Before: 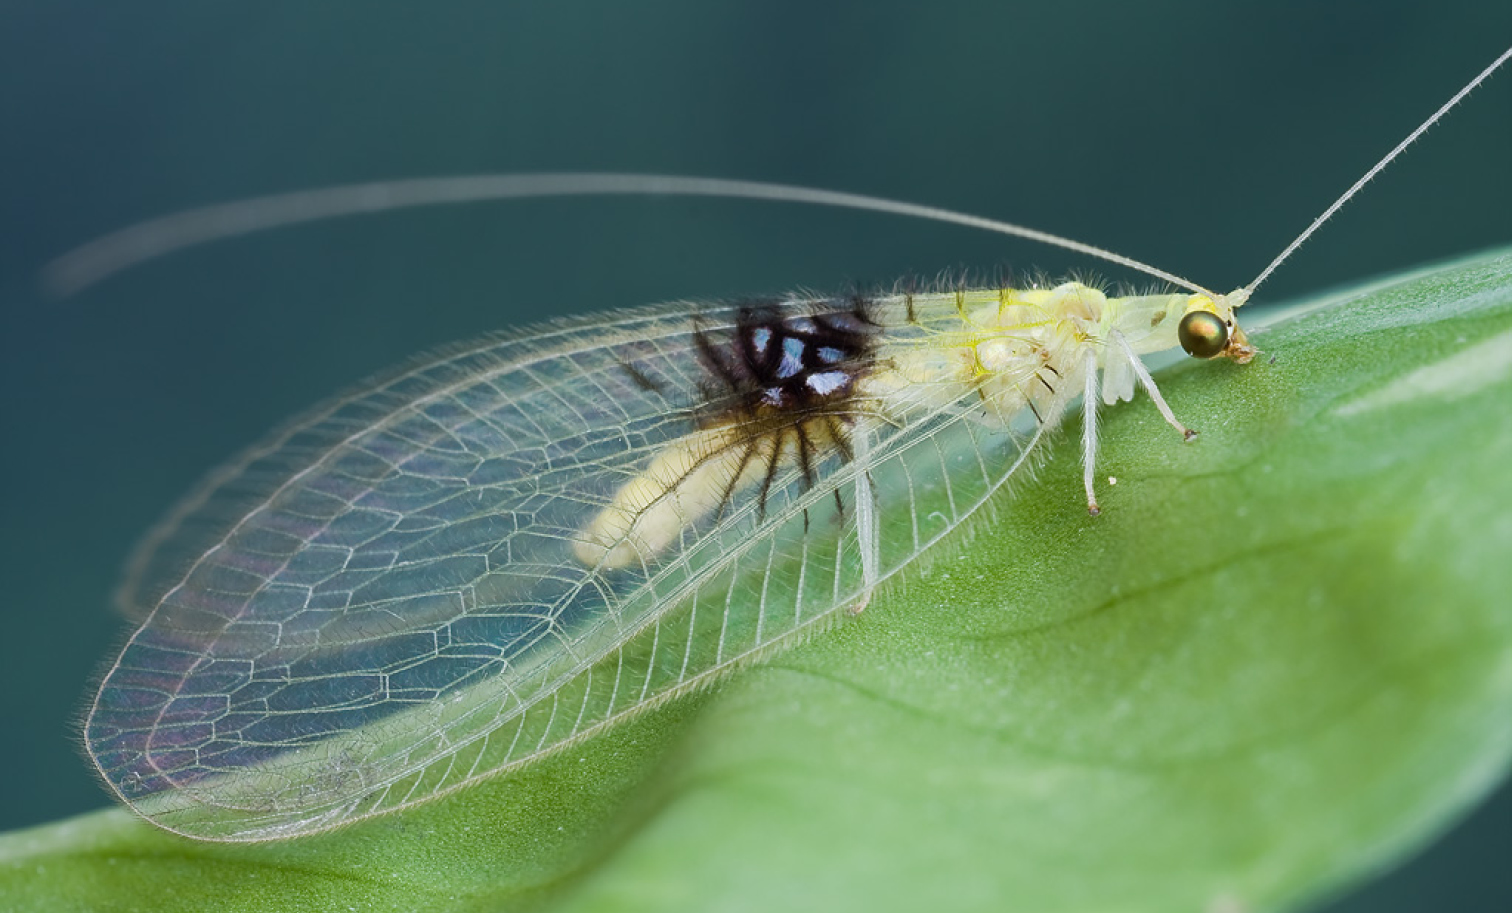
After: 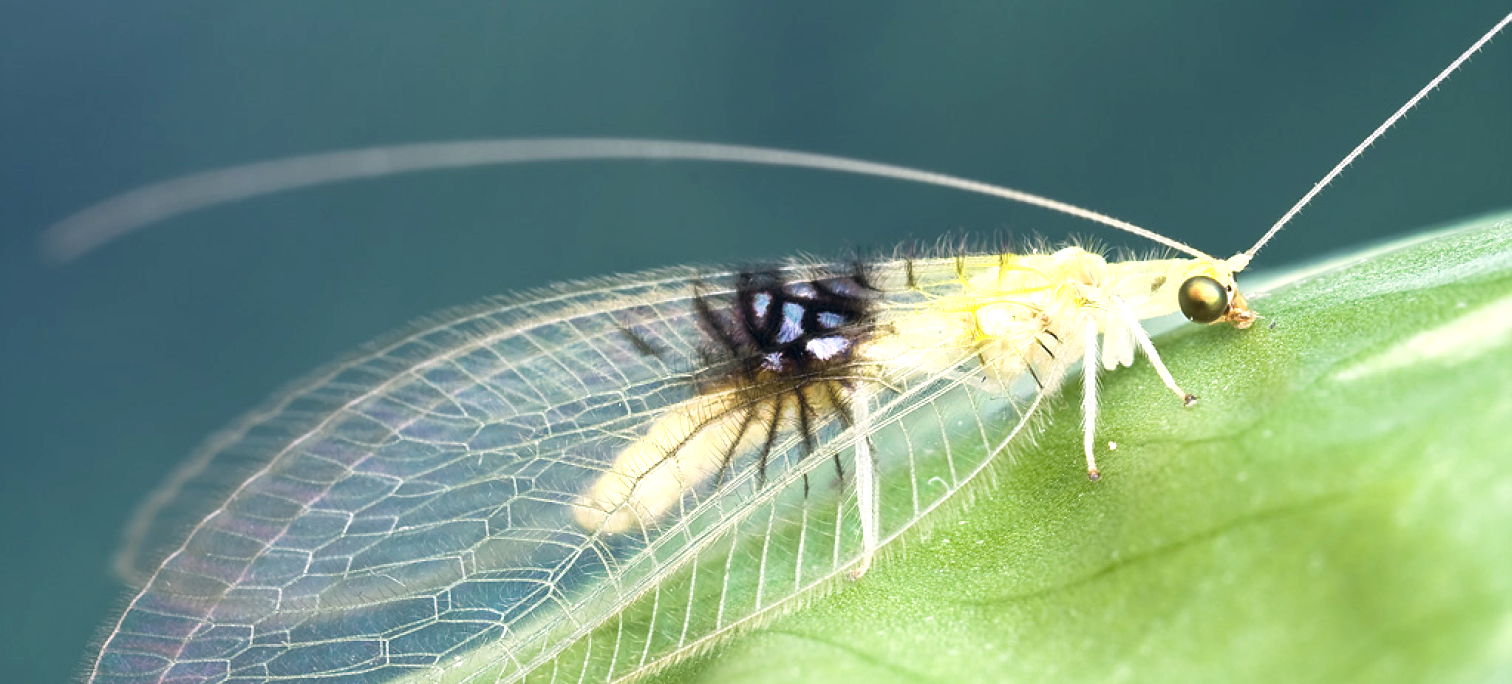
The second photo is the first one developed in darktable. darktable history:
crop: top 3.857%, bottom 21.132%
color correction: highlights a* 5.38, highlights b* 5.3, shadows a* -4.26, shadows b* -5.11
exposure: black level correction 0, exposure 0.9 EV, compensate highlight preservation false
contrast brightness saturation: saturation -0.1
